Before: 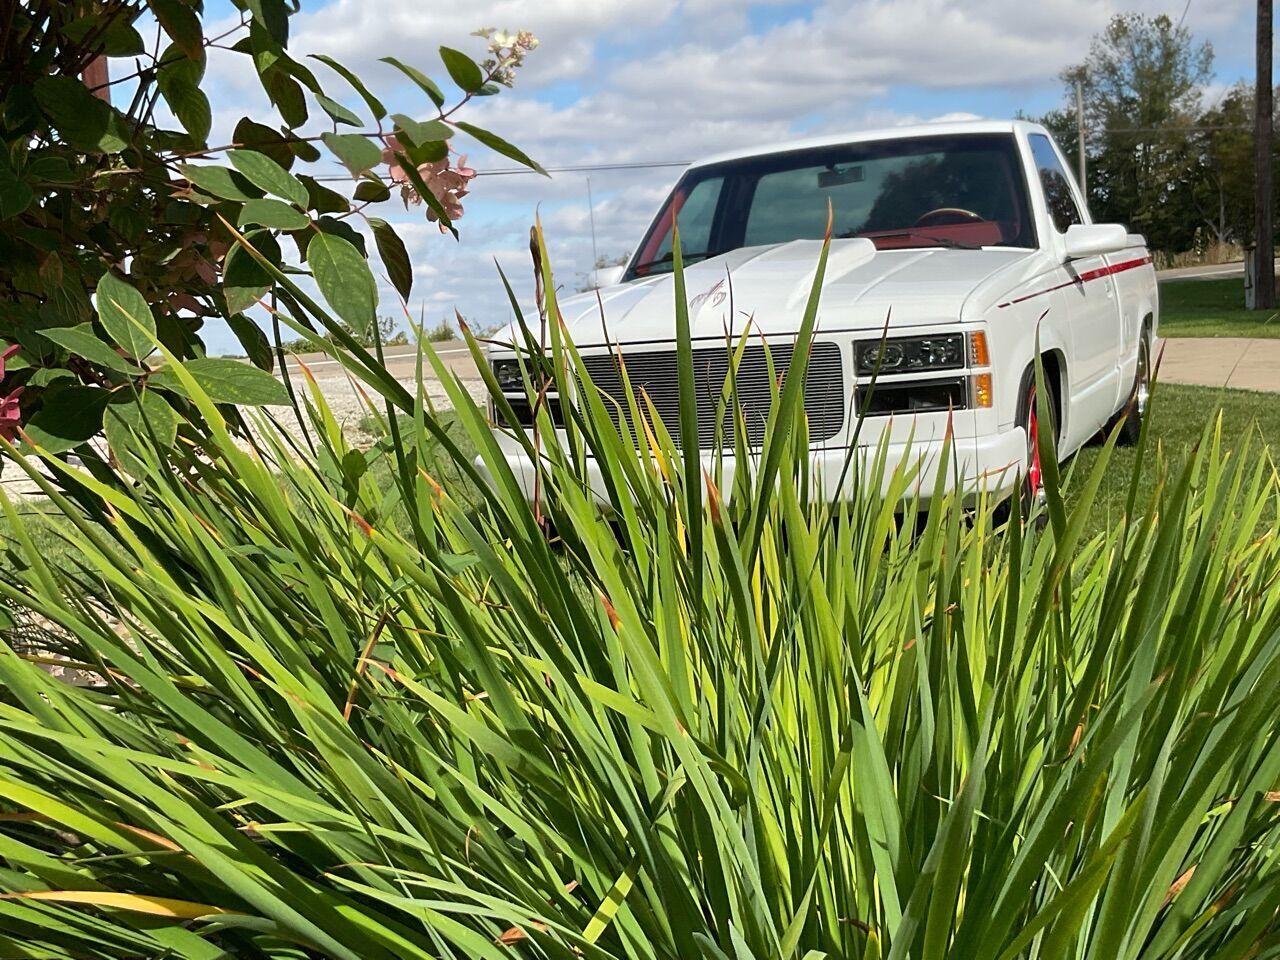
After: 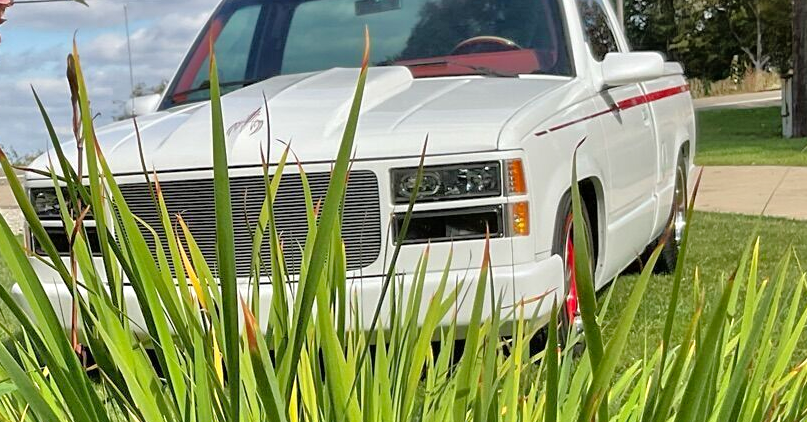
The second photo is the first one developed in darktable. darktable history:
crop: left 36.189%, top 17.937%, right 0.704%, bottom 38.016%
shadows and highlights: shadows 43.69, white point adjustment -1.56, soften with gaussian
tone equalizer: -7 EV 0.141 EV, -6 EV 0.587 EV, -5 EV 1.18 EV, -4 EV 1.35 EV, -3 EV 1.16 EV, -2 EV 0.6 EV, -1 EV 0.15 EV, mask exposure compensation -0.503 EV
